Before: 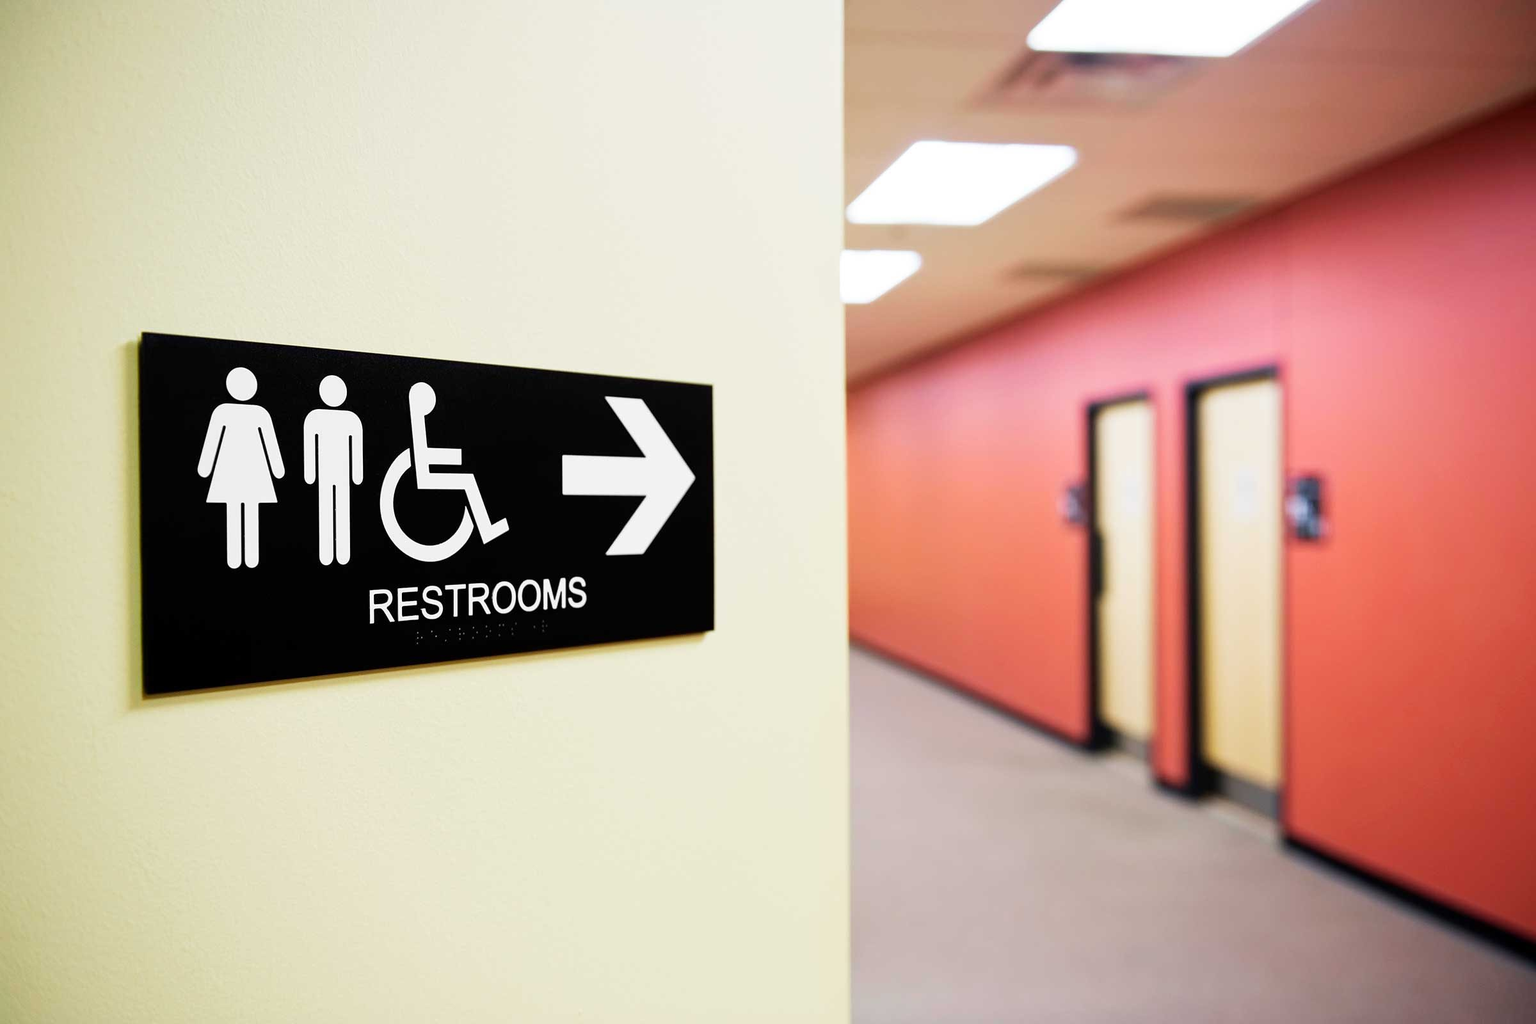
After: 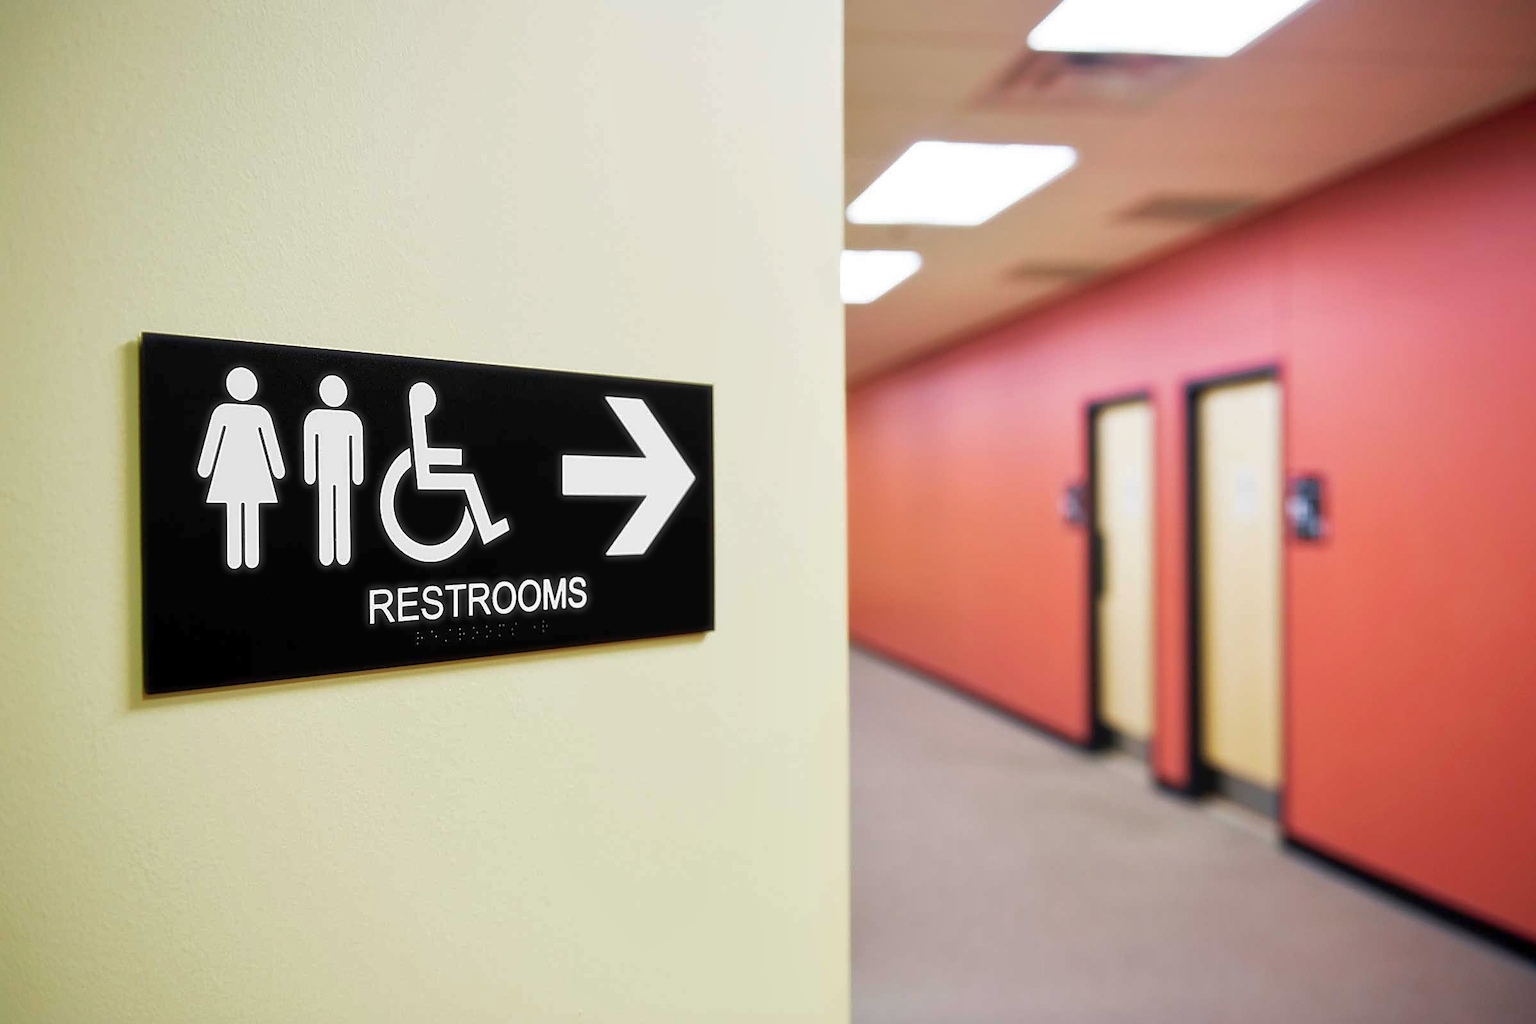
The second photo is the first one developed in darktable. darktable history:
sharpen: on, module defaults
soften: size 10%, saturation 50%, brightness 0.2 EV, mix 10%
shadows and highlights: on, module defaults
